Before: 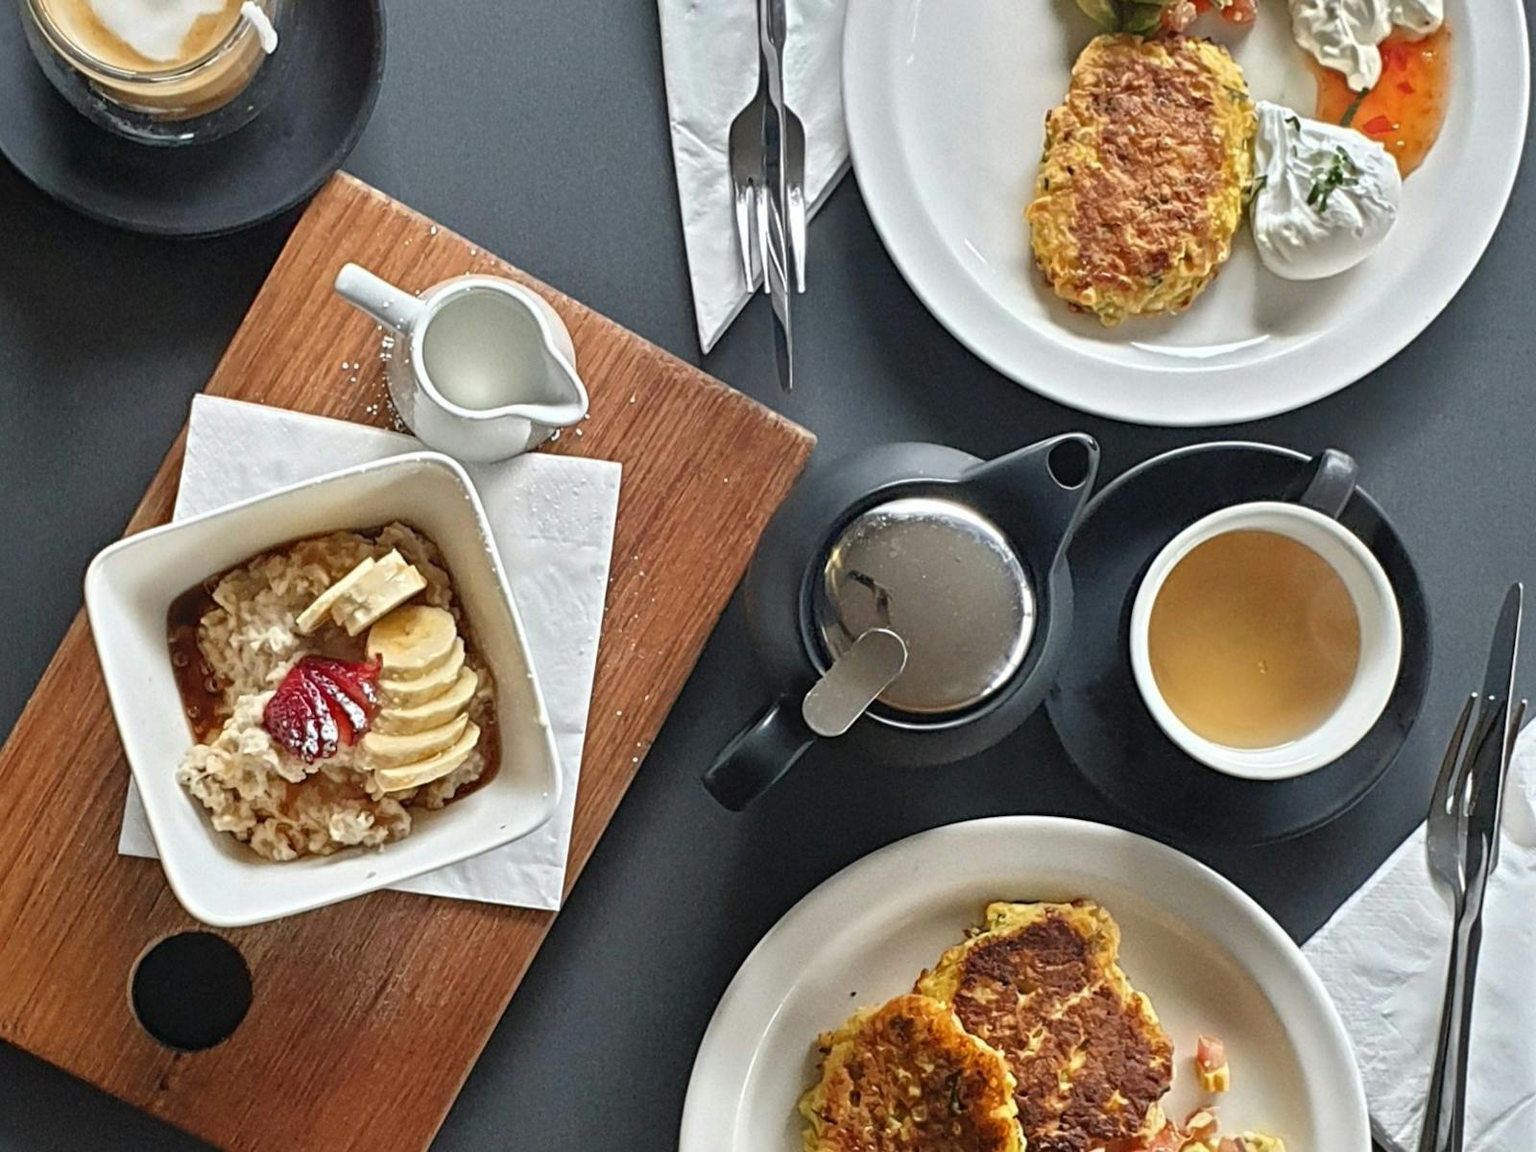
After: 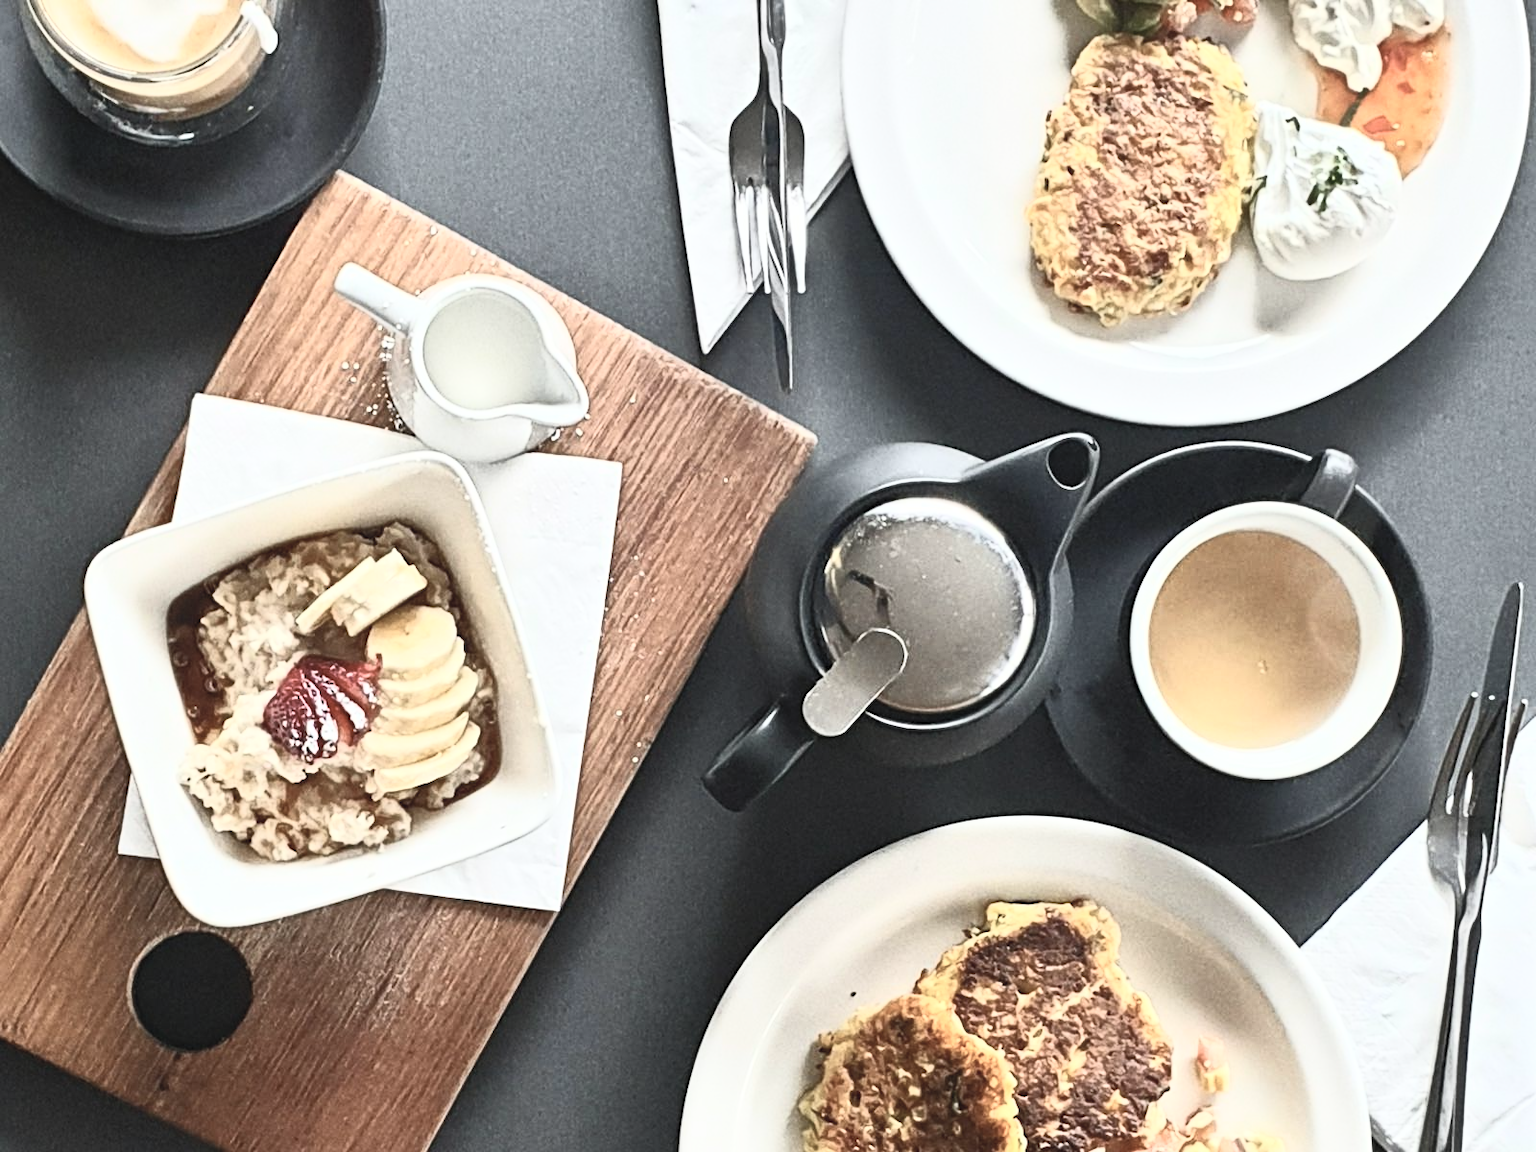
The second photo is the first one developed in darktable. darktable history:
contrast brightness saturation: contrast 0.558, brightness 0.569, saturation -0.347
